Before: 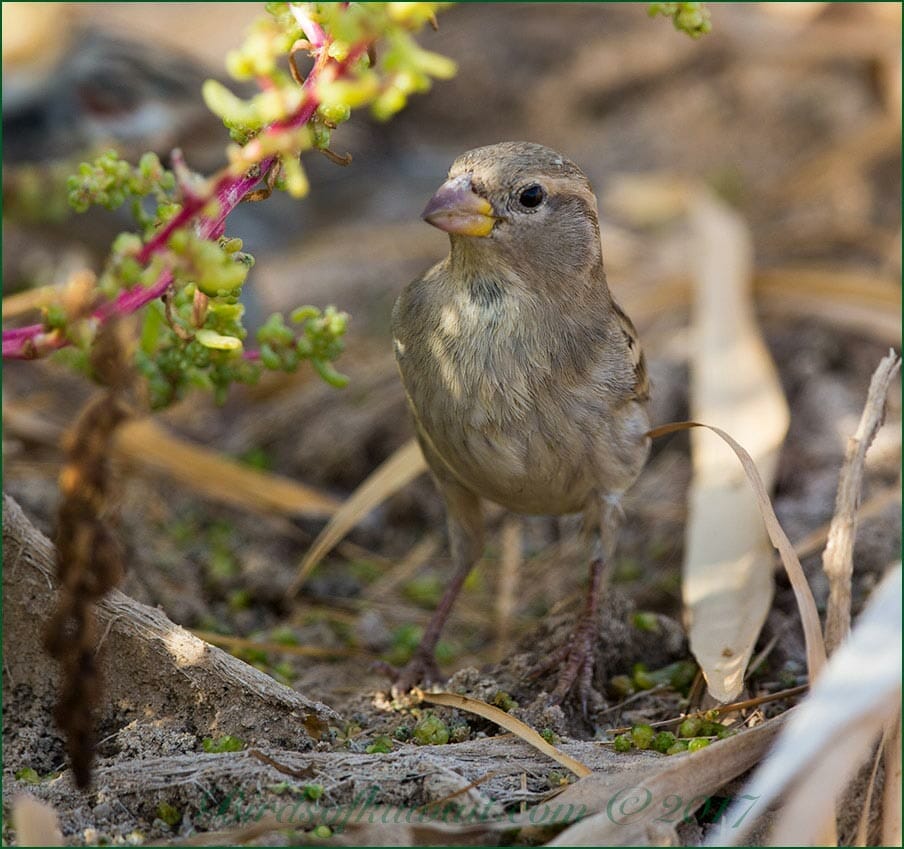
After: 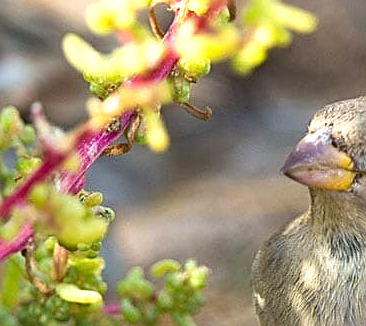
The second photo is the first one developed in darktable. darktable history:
sharpen: on, module defaults
exposure: black level correction 0, exposure 0.686 EV, compensate exposure bias true, compensate highlight preservation false
crop: left 15.495%, top 5.43%, right 43.993%, bottom 56.059%
